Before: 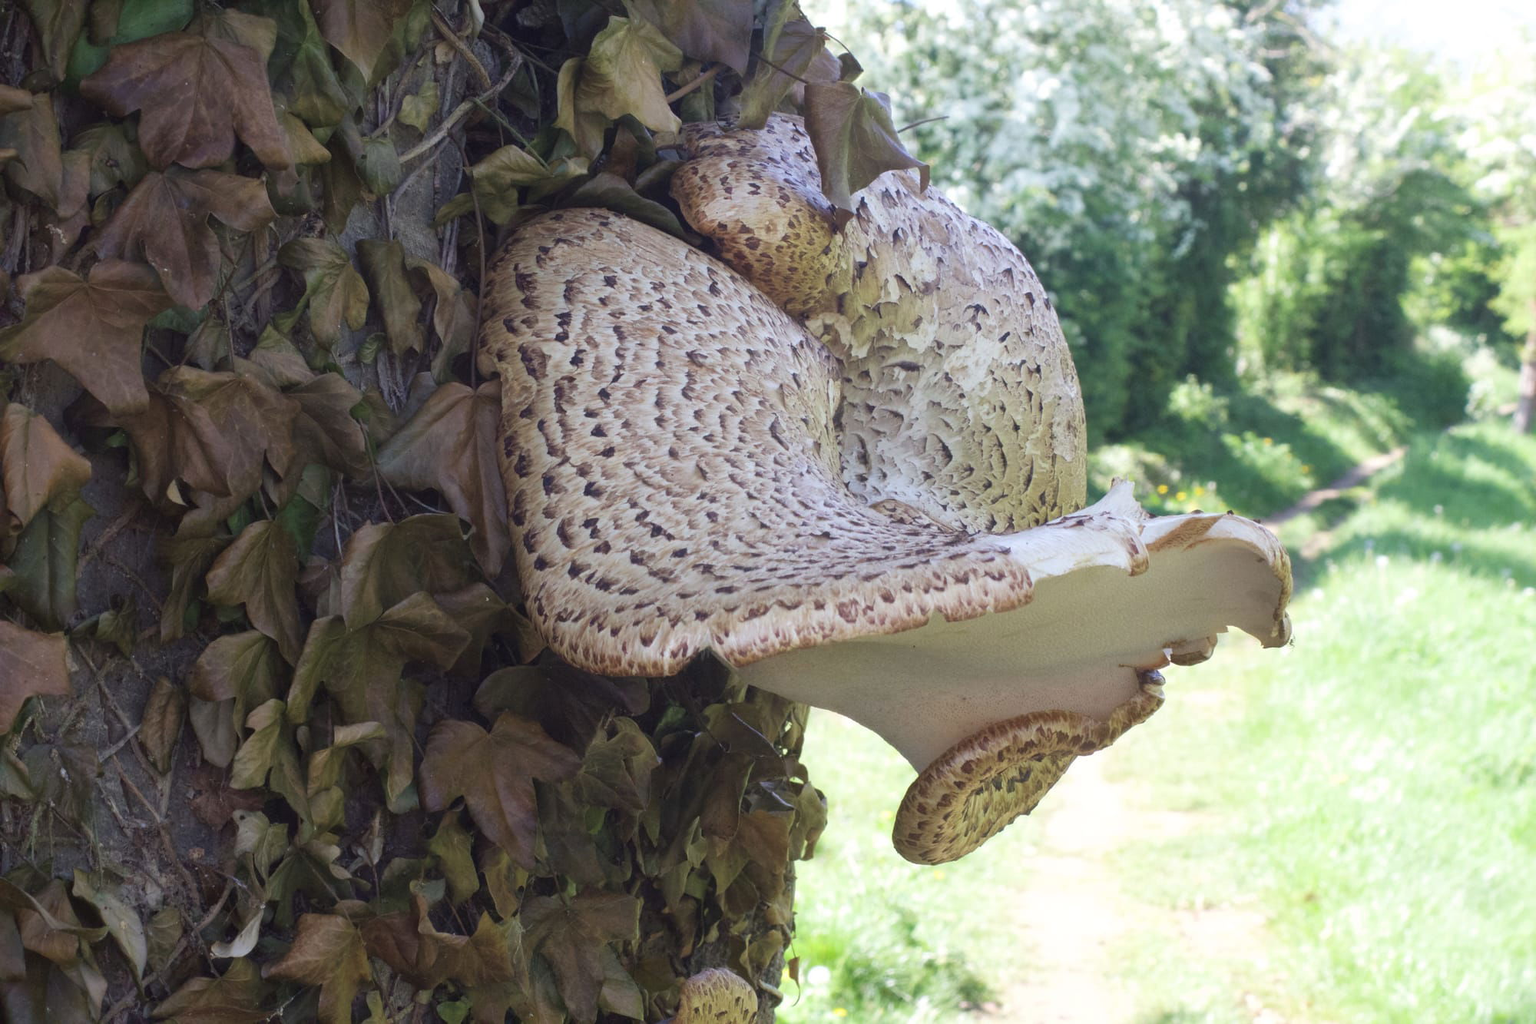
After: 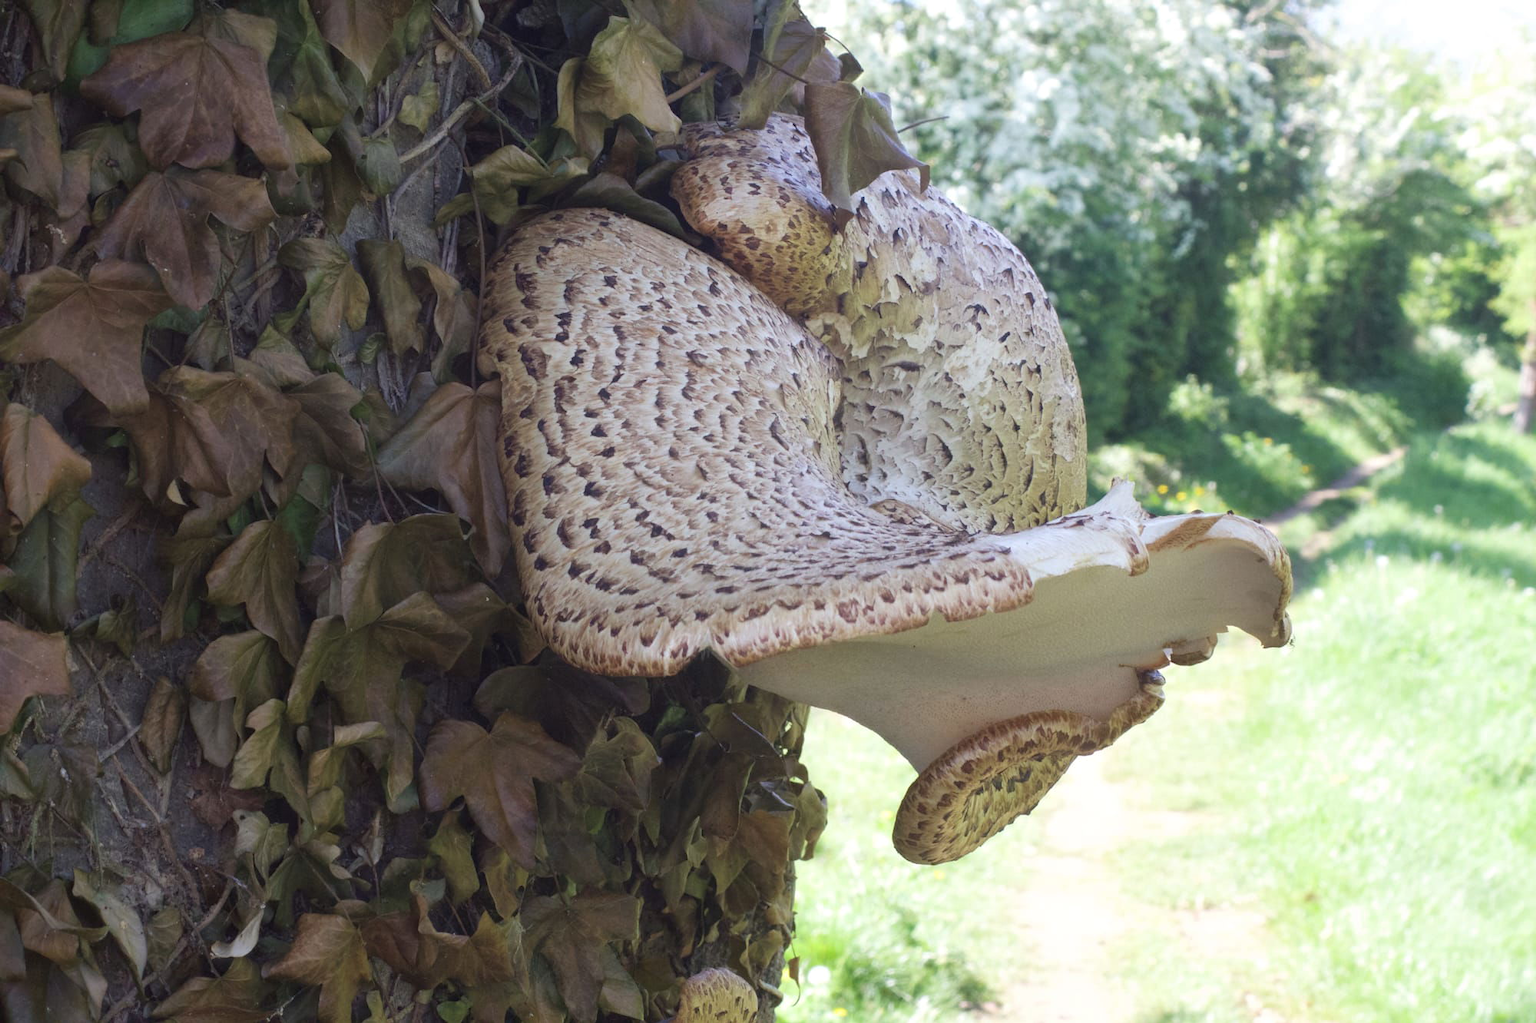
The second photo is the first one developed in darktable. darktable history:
tone equalizer: mask exposure compensation -0.487 EV
